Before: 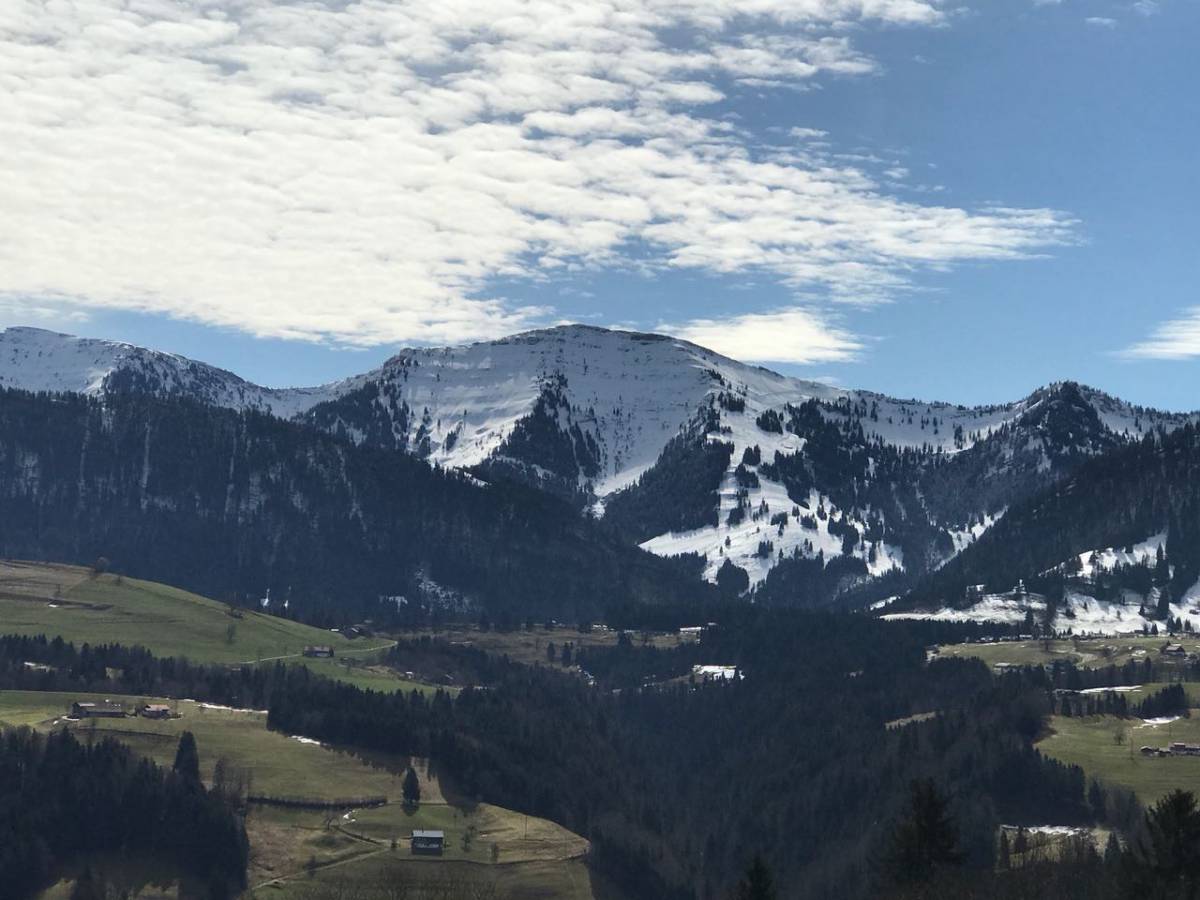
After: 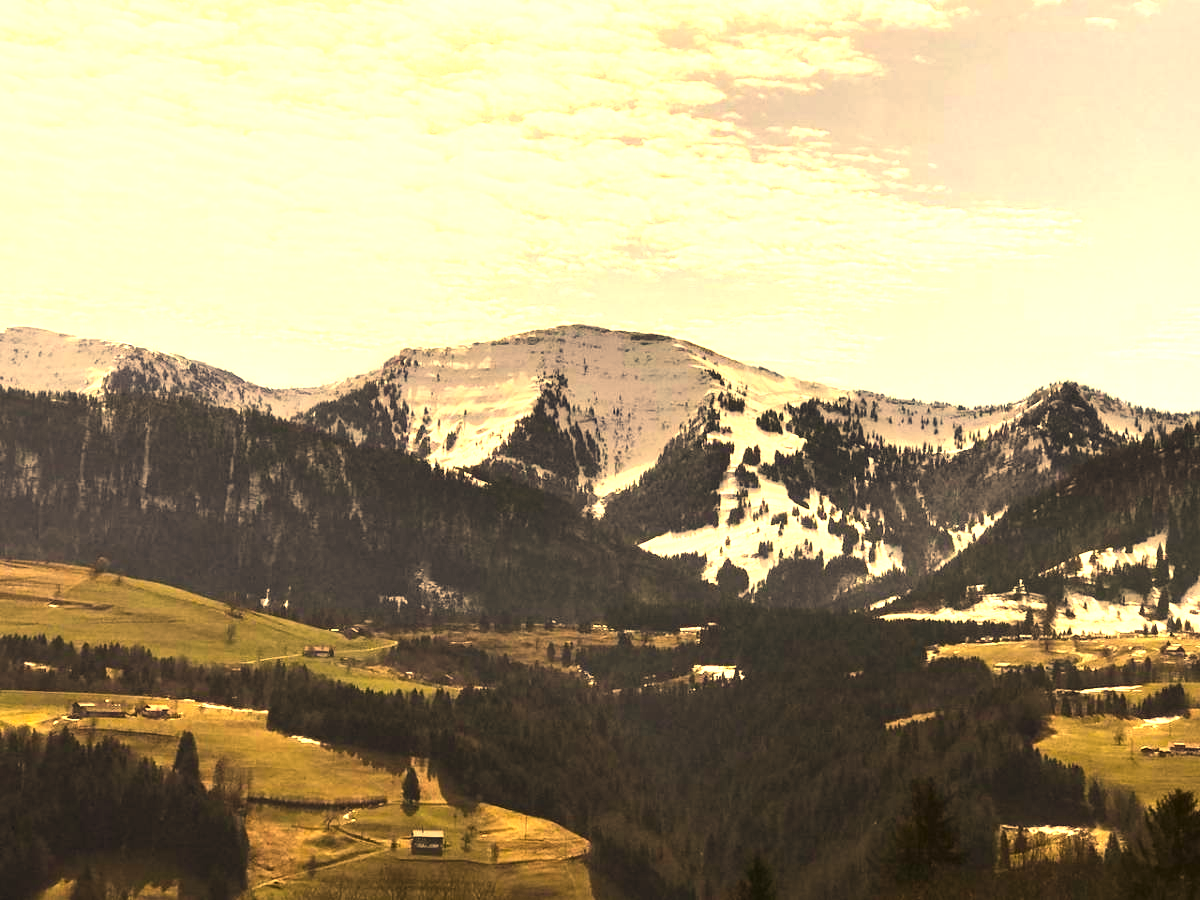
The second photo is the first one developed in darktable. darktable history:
white balance: red 1.138, green 0.996, blue 0.812
tone equalizer: -8 EV -0.75 EV, -7 EV -0.7 EV, -6 EV -0.6 EV, -5 EV -0.4 EV, -3 EV 0.4 EV, -2 EV 0.6 EV, -1 EV 0.7 EV, +0 EV 0.75 EV, edges refinement/feathering 500, mask exposure compensation -1.57 EV, preserve details no
exposure: black level correction 0, exposure 1.015 EV, compensate exposure bias true, compensate highlight preservation false
tone curve: color space Lab, linked channels, preserve colors none
color correction: highlights a* 17.94, highlights b* 35.39, shadows a* 1.48, shadows b* 6.42, saturation 1.01
